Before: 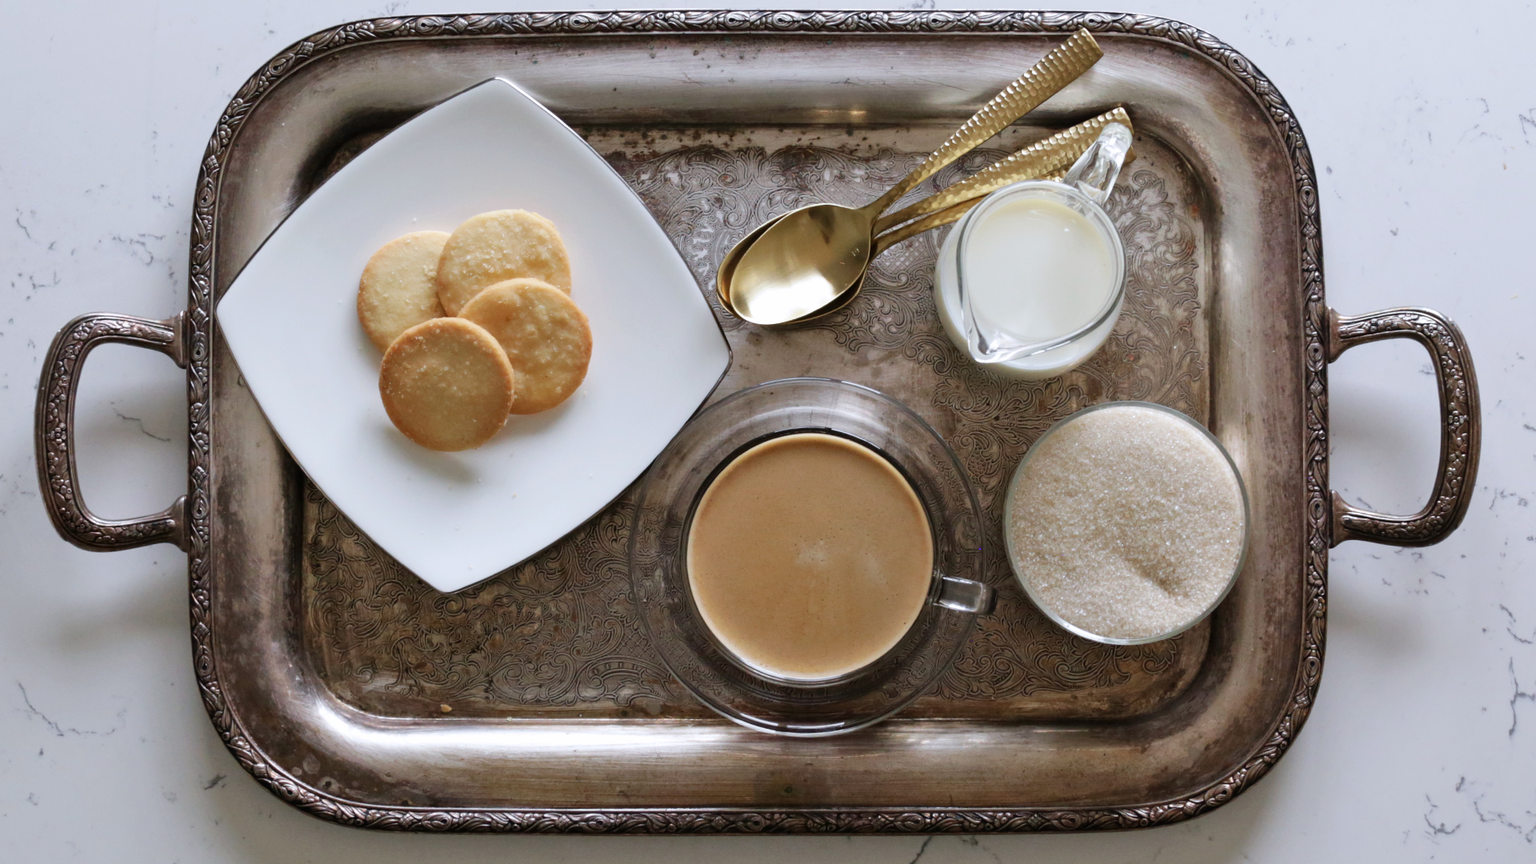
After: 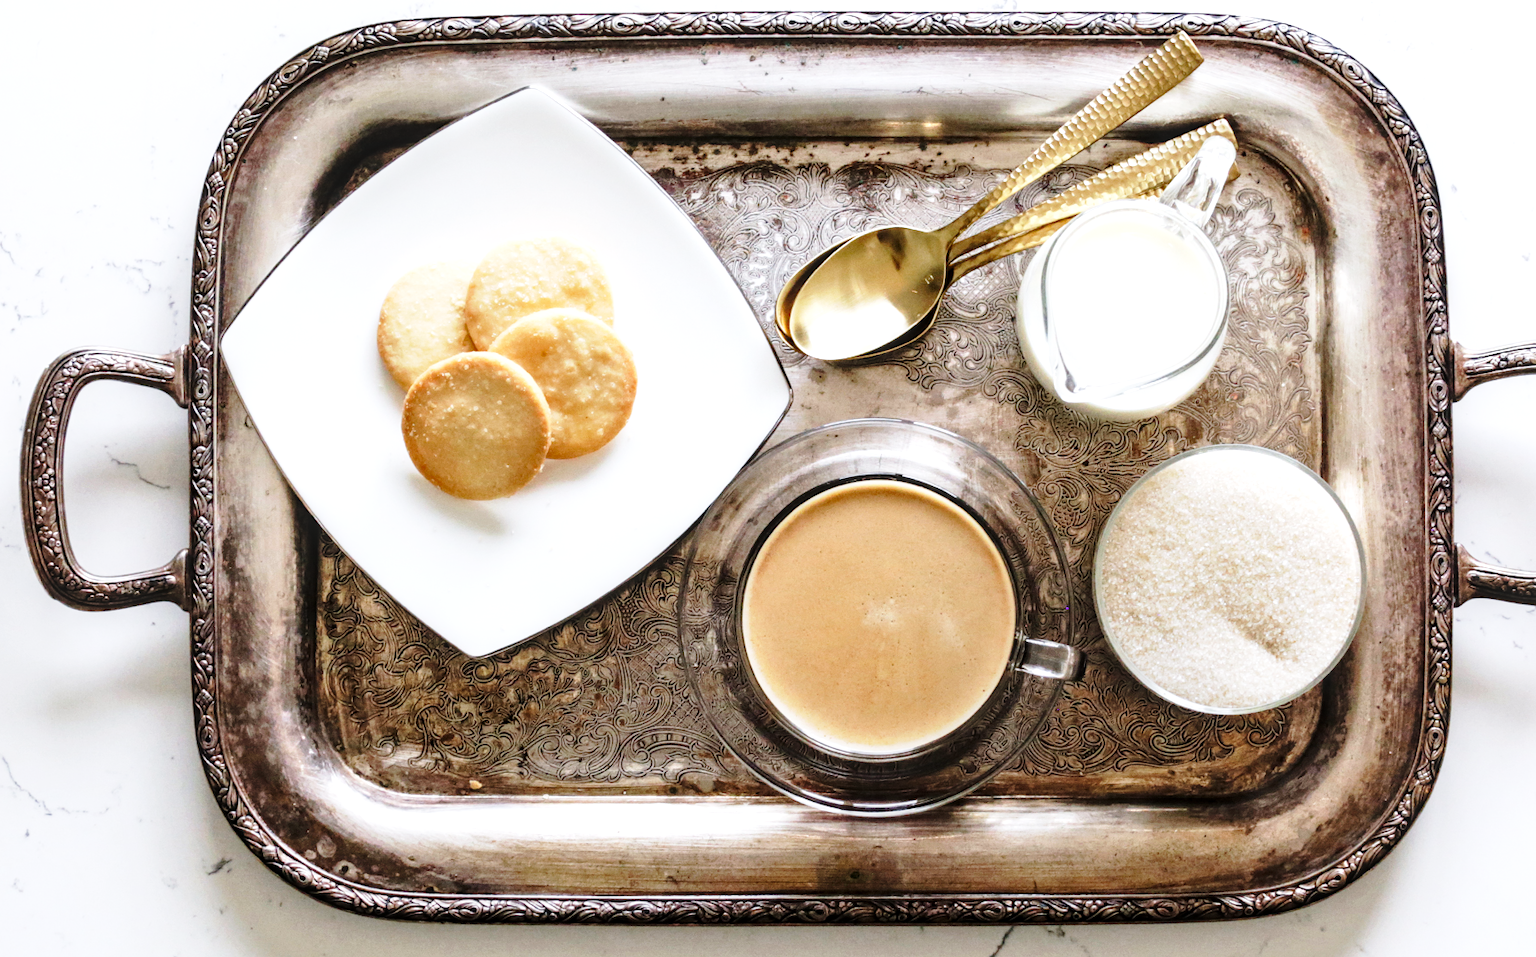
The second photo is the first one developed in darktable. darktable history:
exposure: exposure -0.047 EV, compensate highlight preservation false
base curve: curves: ch0 [(0, 0) (0.028, 0.03) (0.121, 0.232) (0.46, 0.748) (0.859, 0.968) (1, 1)], preserve colors none
tone equalizer: -8 EV -0.744 EV, -7 EV -0.736 EV, -6 EV -0.589 EV, -5 EV -0.383 EV, -3 EV 0.382 EV, -2 EV 0.6 EV, -1 EV 0.699 EV, +0 EV 0.73 EV
crop and rotate: left 1.124%, right 8.588%
local contrast: on, module defaults
